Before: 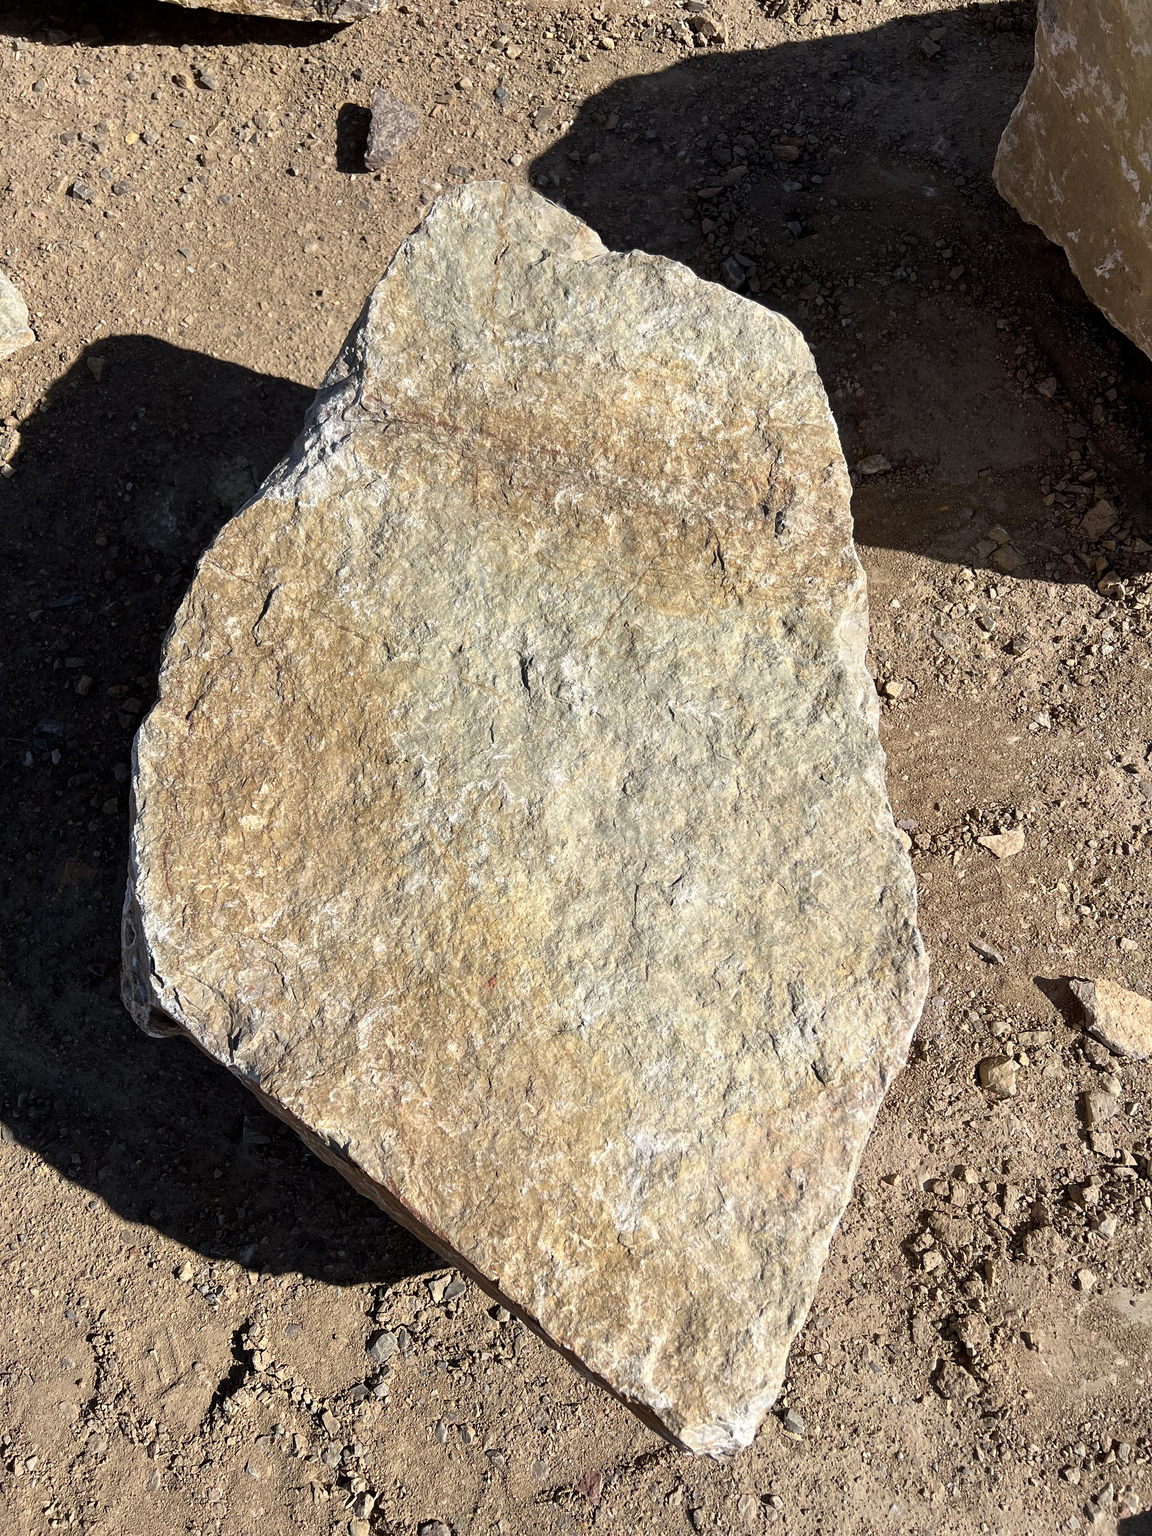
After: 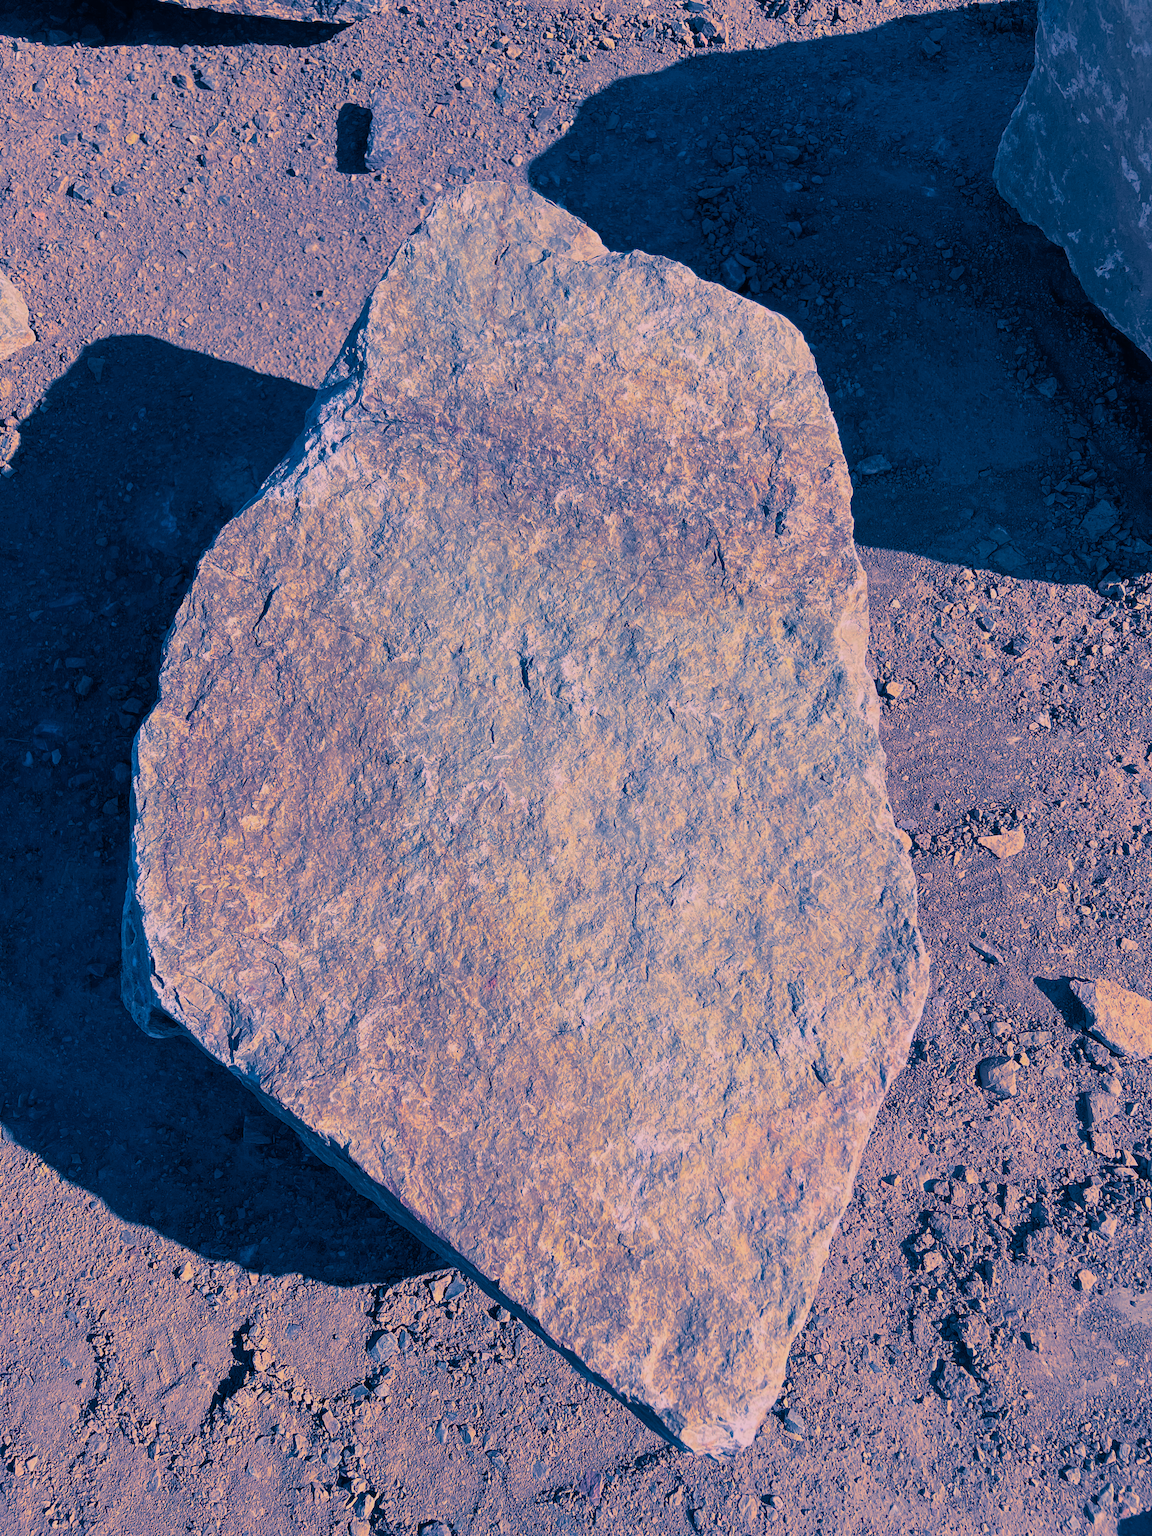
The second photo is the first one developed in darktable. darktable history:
split-toning: shadows › hue 226.8°, shadows › saturation 1, highlights › saturation 0, balance -61.41
color correction: highlights a* 17.03, highlights b* 0.205, shadows a* -15.38, shadows b* -14.56, saturation 1.5
color balance rgb: contrast -30%
